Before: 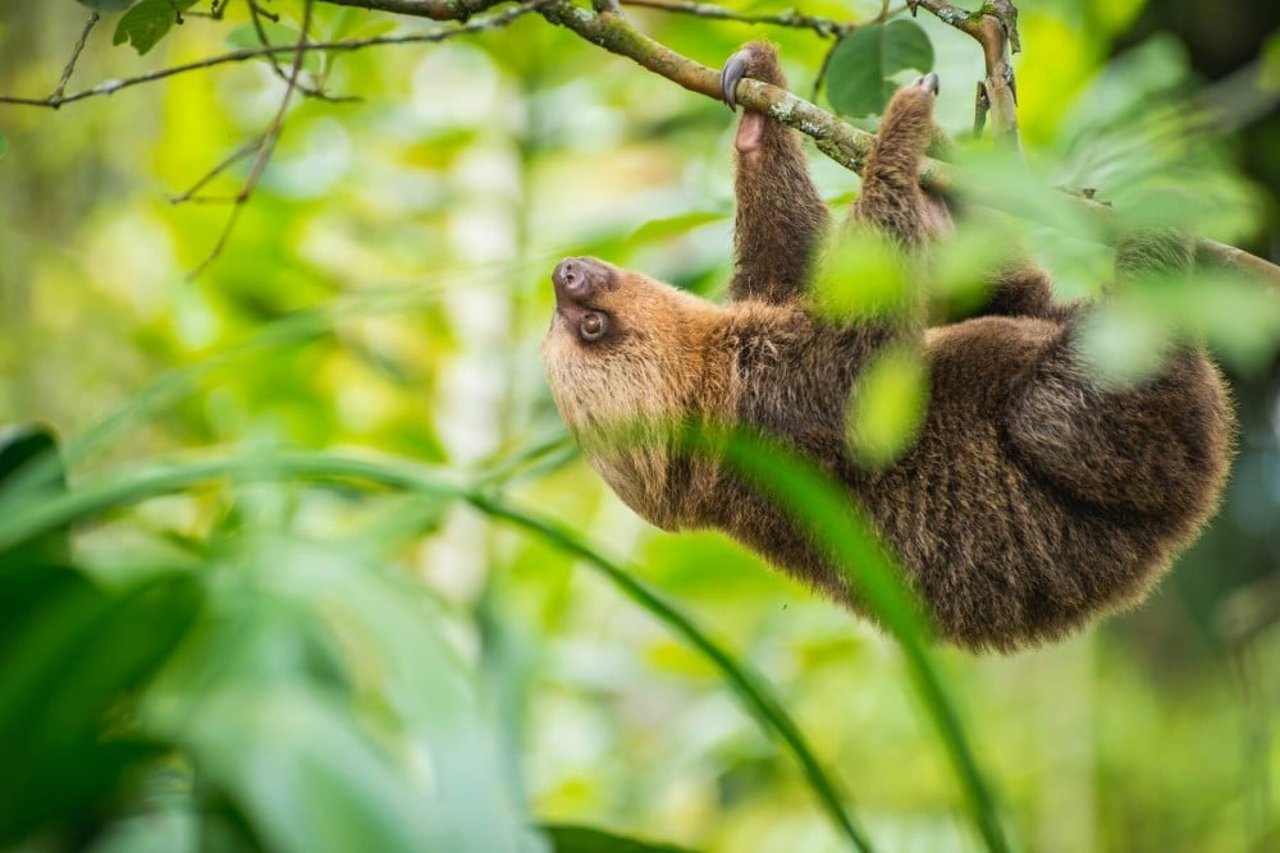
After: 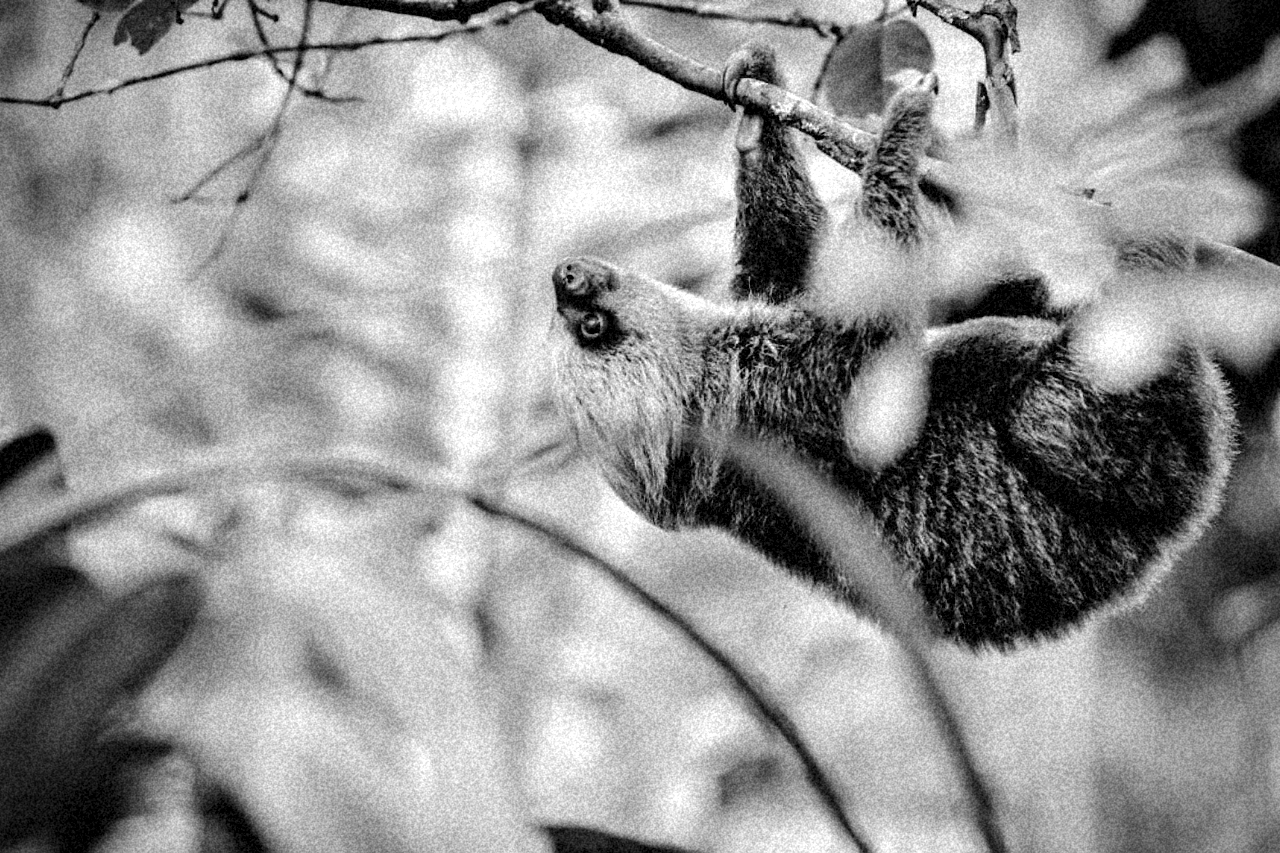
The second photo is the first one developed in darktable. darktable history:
monochrome: a -4.13, b 5.16, size 1
vignetting: unbound false
contrast equalizer: octaves 7, y [[0.627 ×6], [0.563 ×6], [0 ×6], [0 ×6], [0 ×6]]
tone curve: curves: ch0 [(0, 0) (0.004, 0) (0.133, 0.076) (0.325, 0.362) (0.879, 0.885) (1, 1)], color space Lab, linked channels, preserve colors none
grain: coarseness 46.9 ISO, strength 50.21%, mid-tones bias 0%
